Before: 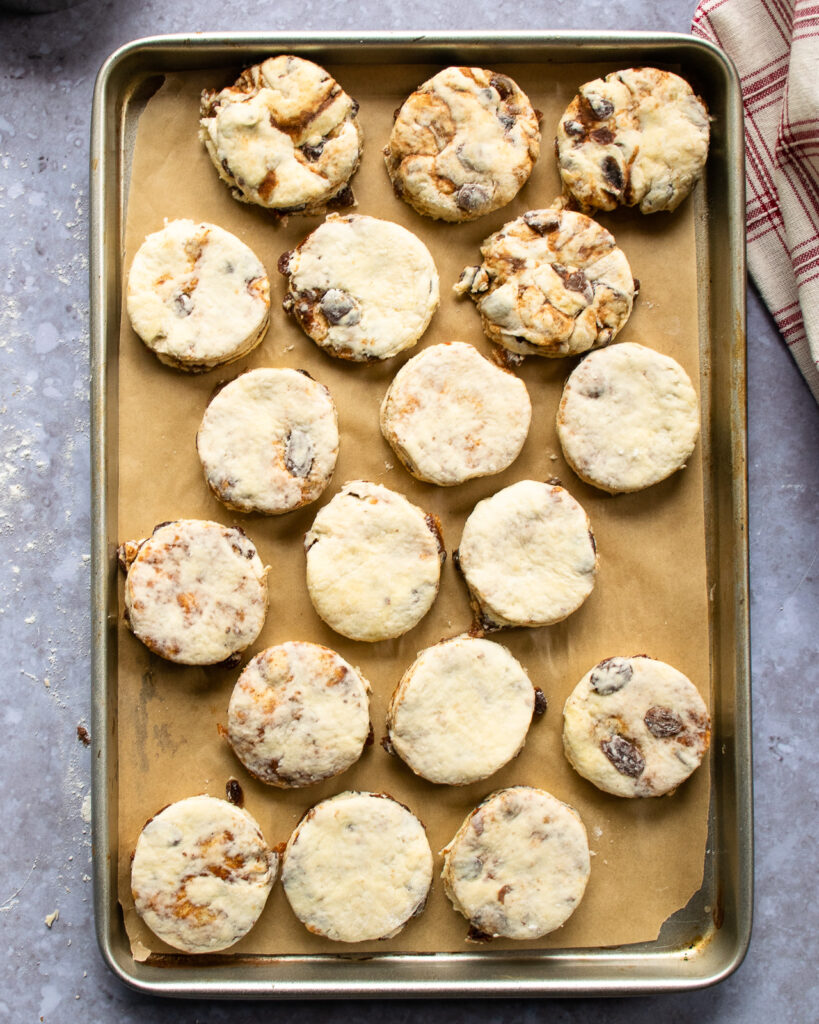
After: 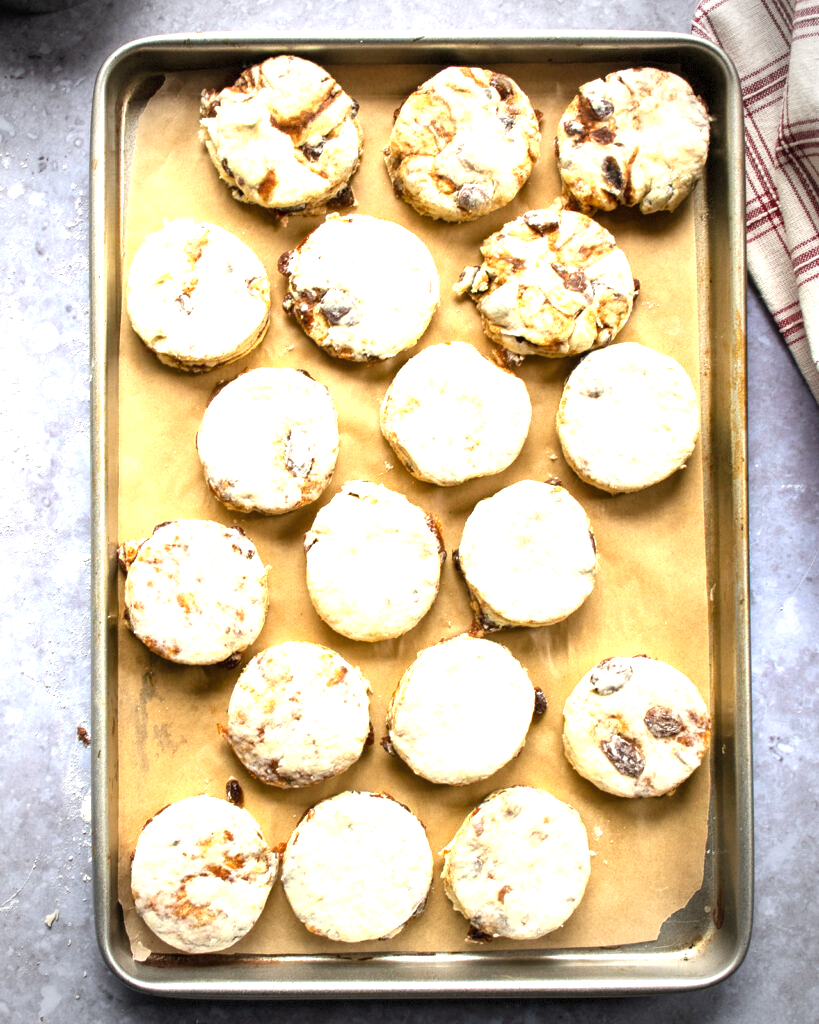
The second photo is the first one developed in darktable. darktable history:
vignetting: fall-off start 71.82%, dithering 8-bit output
exposure: exposure 1.162 EV, compensate highlight preservation false
